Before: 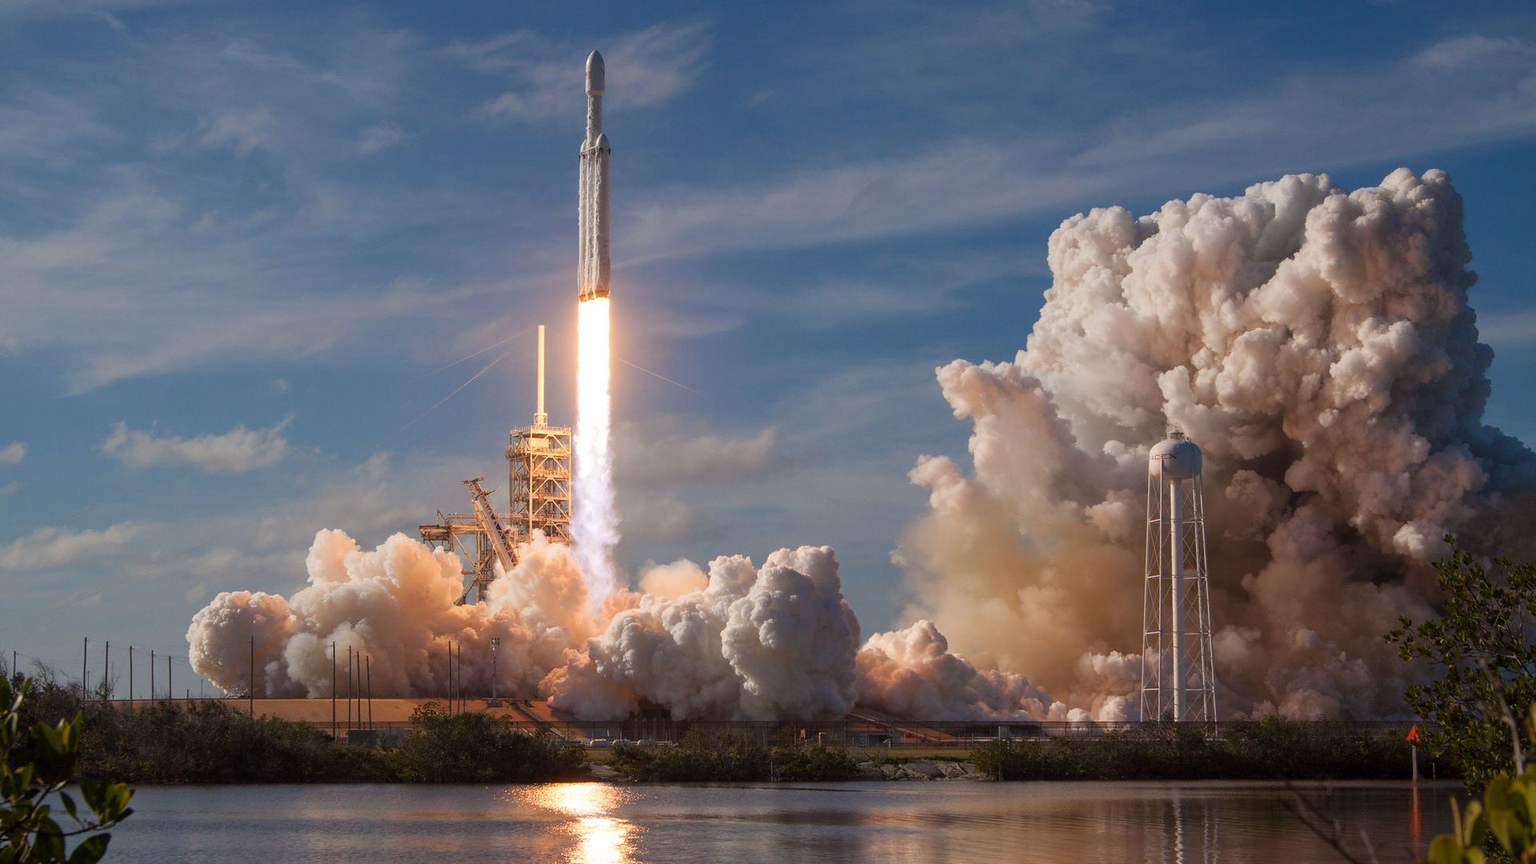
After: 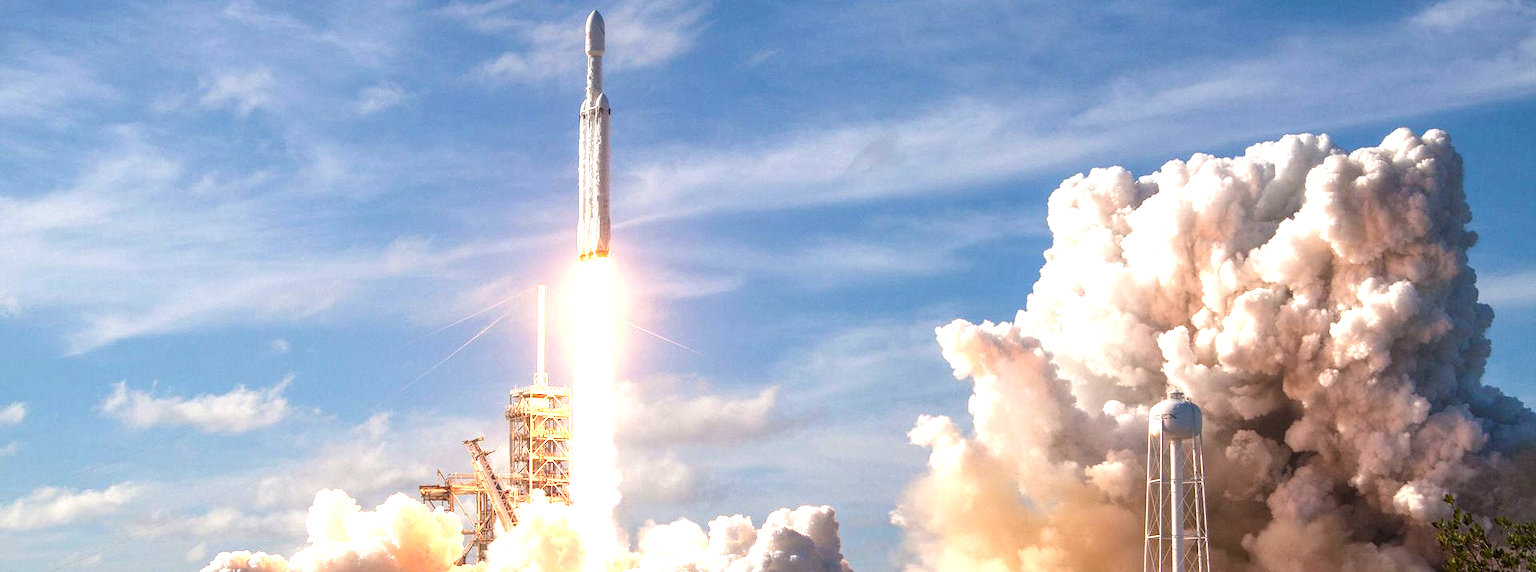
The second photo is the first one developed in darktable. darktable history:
local contrast: on, module defaults
exposure: black level correction 0, exposure 1.385 EV, compensate exposure bias true, compensate highlight preservation false
crop and rotate: top 4.714%, bottom 28.98%
